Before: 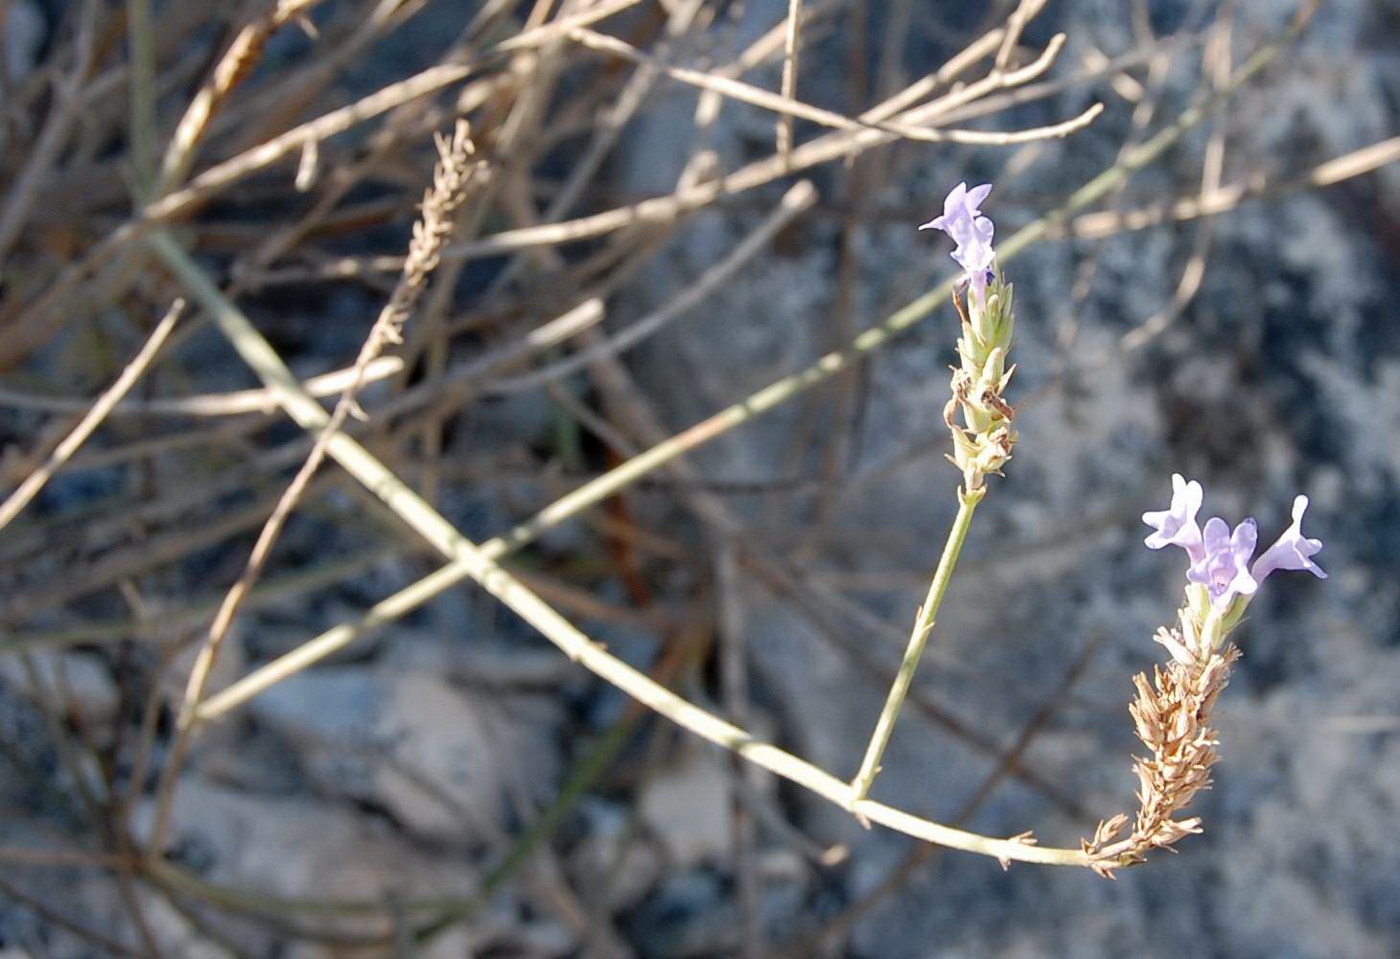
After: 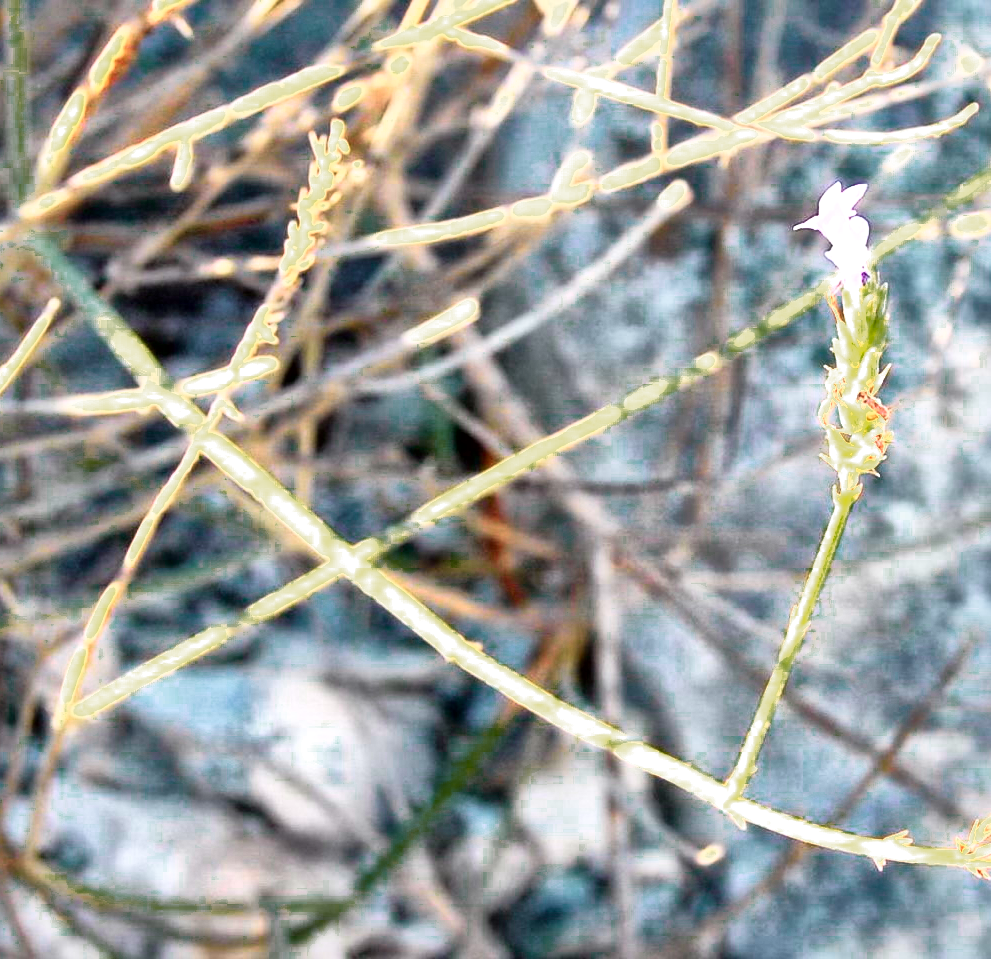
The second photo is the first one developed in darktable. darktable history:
crop and rotate: left 9.061%, right 20.142%
tone curve: curves: ch0 [(0, 0.005) (0.103, 0.097) (0.18, 0.22) (0.4, 0.485) (0.5, 0.612) (0.668, 0.787) (0.823, 0.894) (1, 0.971)]; ch1 [(0, 0) (0.172, 0.123) (0.324, 0.253) (0.396, 0.388) (0.478, 0.461) (0.499, 0.498) (0.522, 0.528) (0.609, 0.686) (0.704, 0.818) (1, 1)]; ch2 [(0, 0) (0.411, 0.424) (0.496, 0.501) (0.515, 0.514) (0.555, 0.585) (0.641, 0.69) (1, 1)], color space Lab, independent channels, preserve colors none
local contrast: mode bilateral grid, contrast 25, coarseness 60, detail 151%, midtone range 0.2
global tonemap: drago (1, 100), detail 1
contrast brightness saturation: contrast 0.2, brightness 0.16, saturation 0.22
velvia: on, module defaults
color zones: curves: ch0 [(0.25, 0.5) (0.347, 0.092) (0.75, 0.5)]; ch1 [(0.25, 0.5) (0.33, 0.51) (0.75, 0.5)]
